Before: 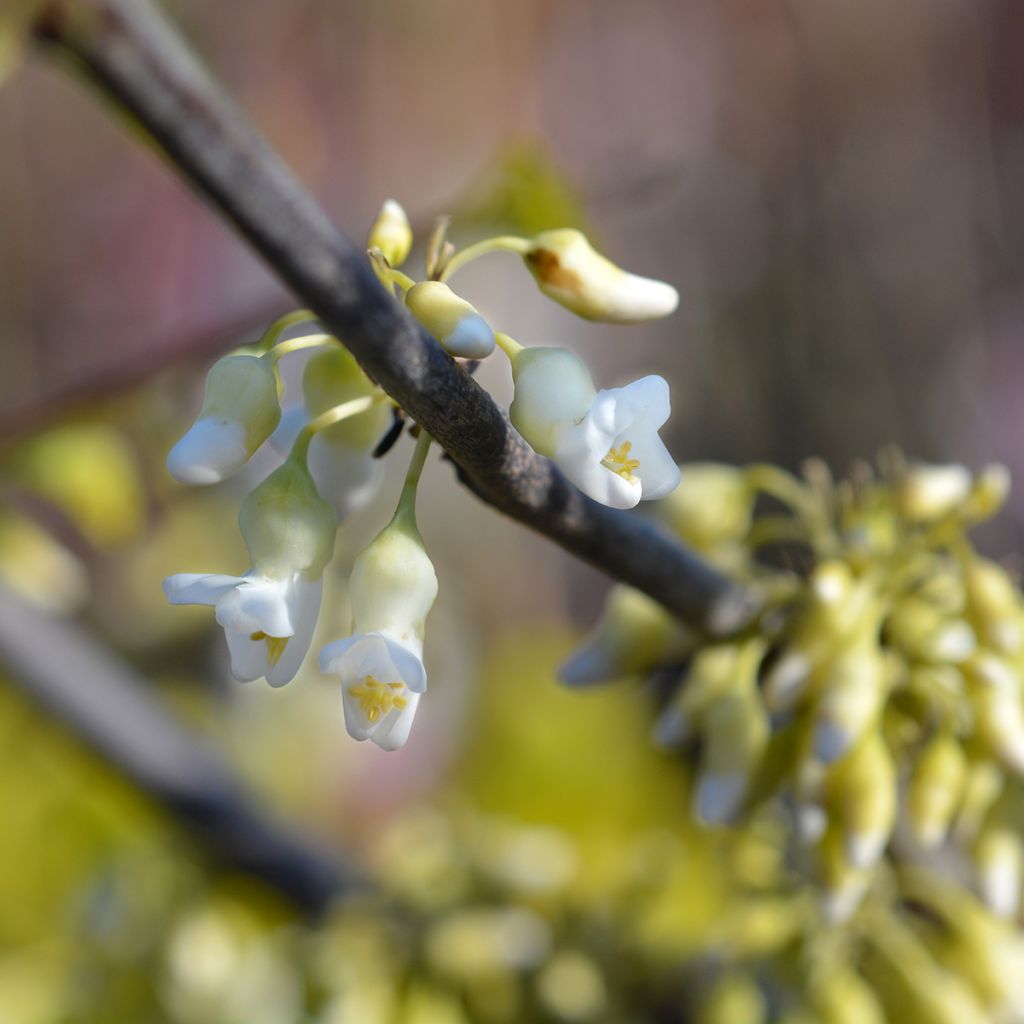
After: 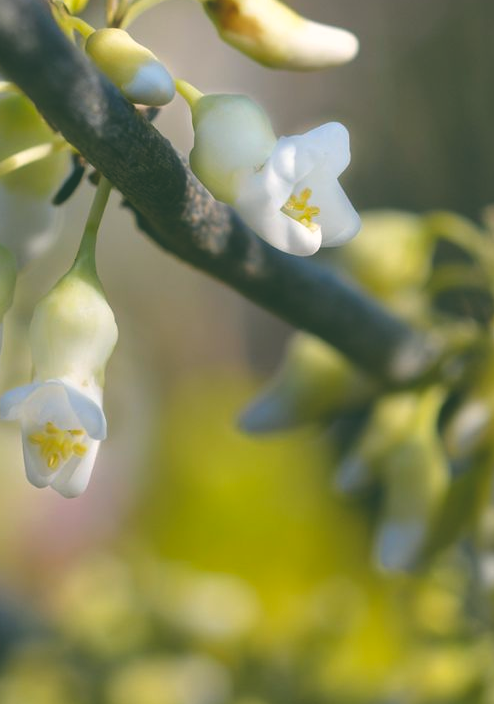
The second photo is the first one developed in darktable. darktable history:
crop: left 31.317%, top 24.714%, right 20.352%, bottom 6.456%
exposure: black level correction -0.03, compensate highlight preservation false
color balance rgb: global offset › luminance -0.343%, global offset › chroma 0.111%, global offset › hue 164.23°, perceptual saturation grading › global saturation 6.032%, global vibrance 20%
color correction: highlights a* 4.39, highlights b* 4.93, shadows a* -7.49, shadows b* 4.79
